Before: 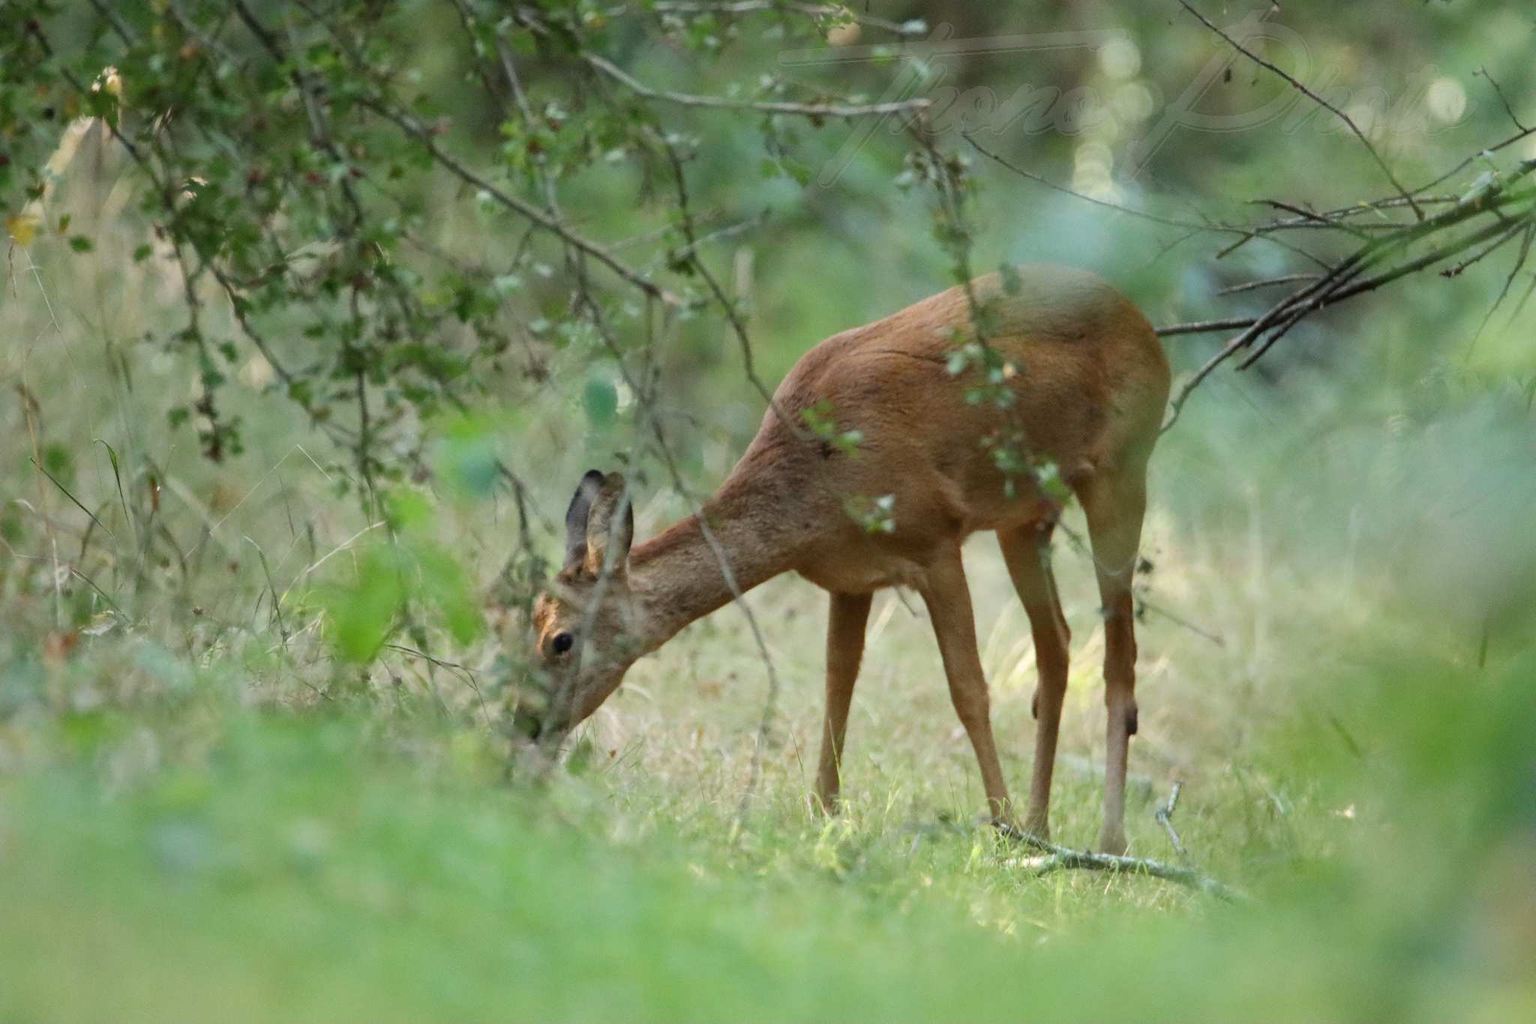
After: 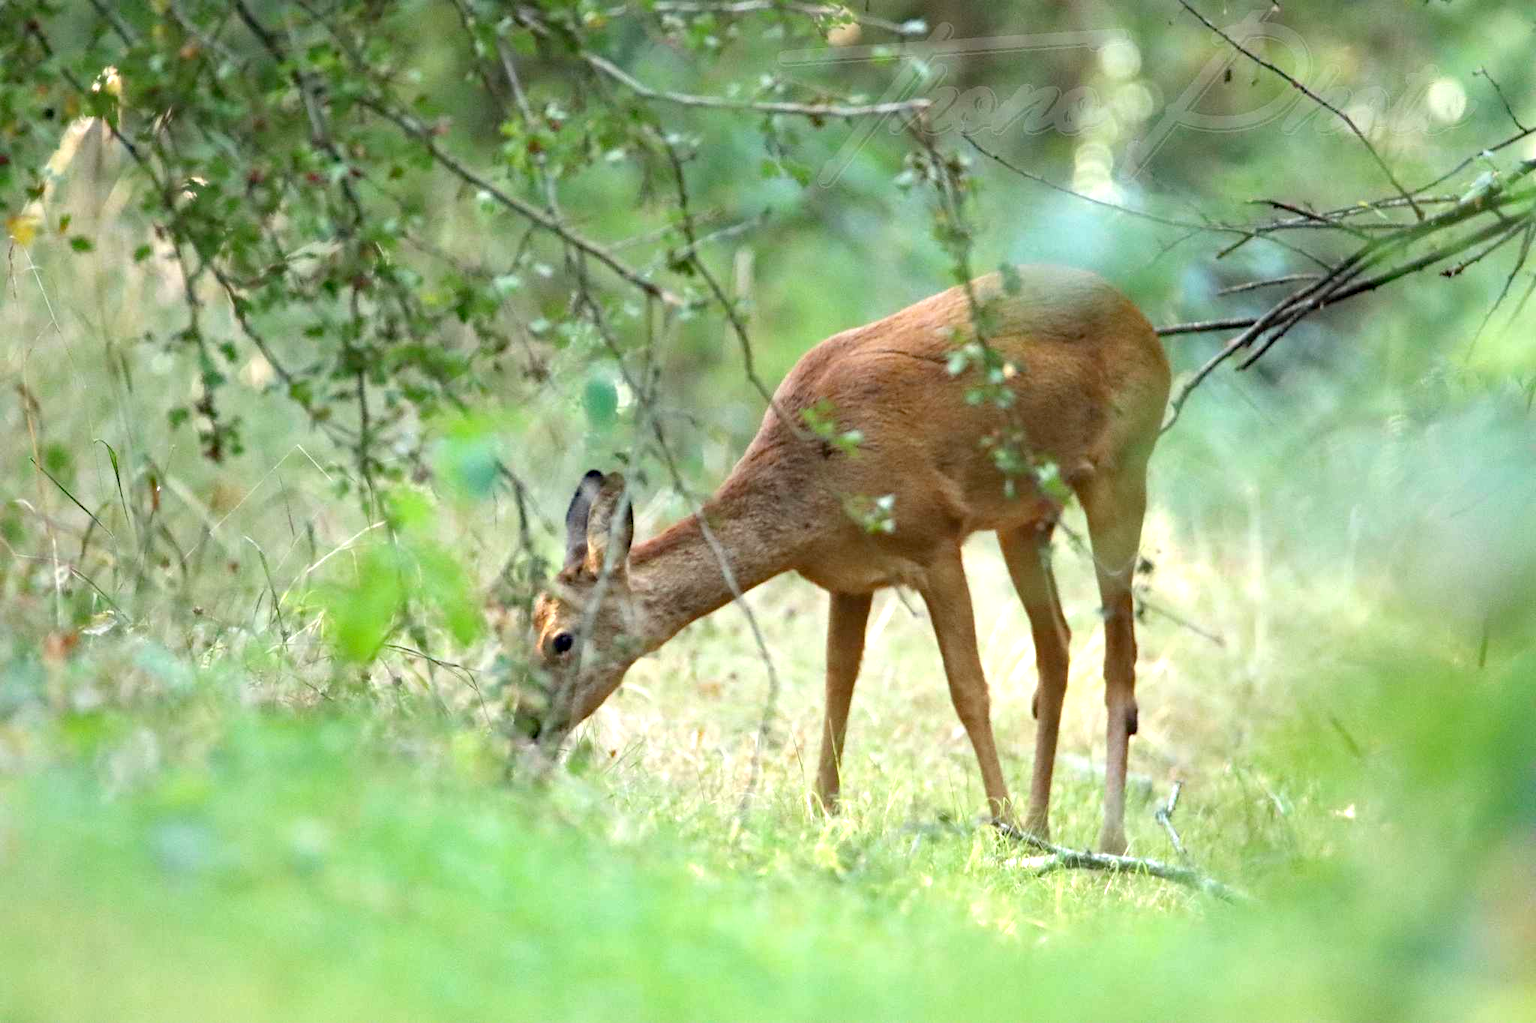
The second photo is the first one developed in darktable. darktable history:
haze removal: compatibility mode true, adaptive false
exposure: black level correction 0.001, exposure 0.955 EV, compensate exposure bias true, compensate highlight preservation false
